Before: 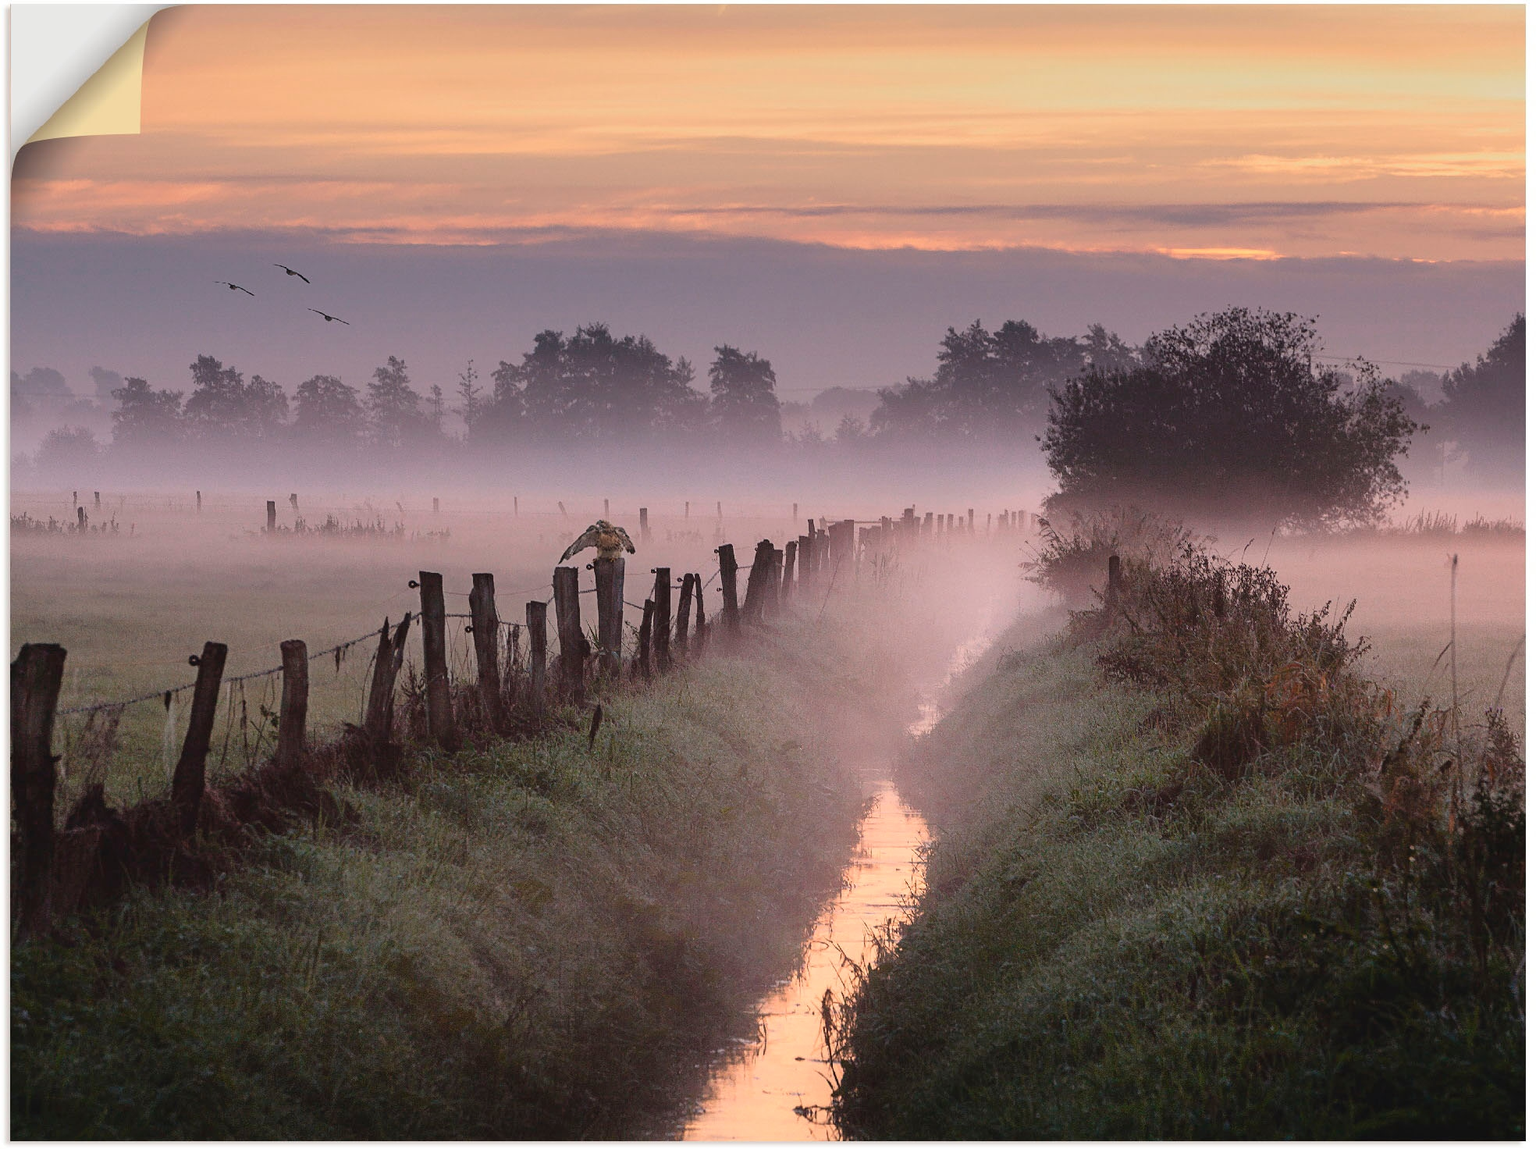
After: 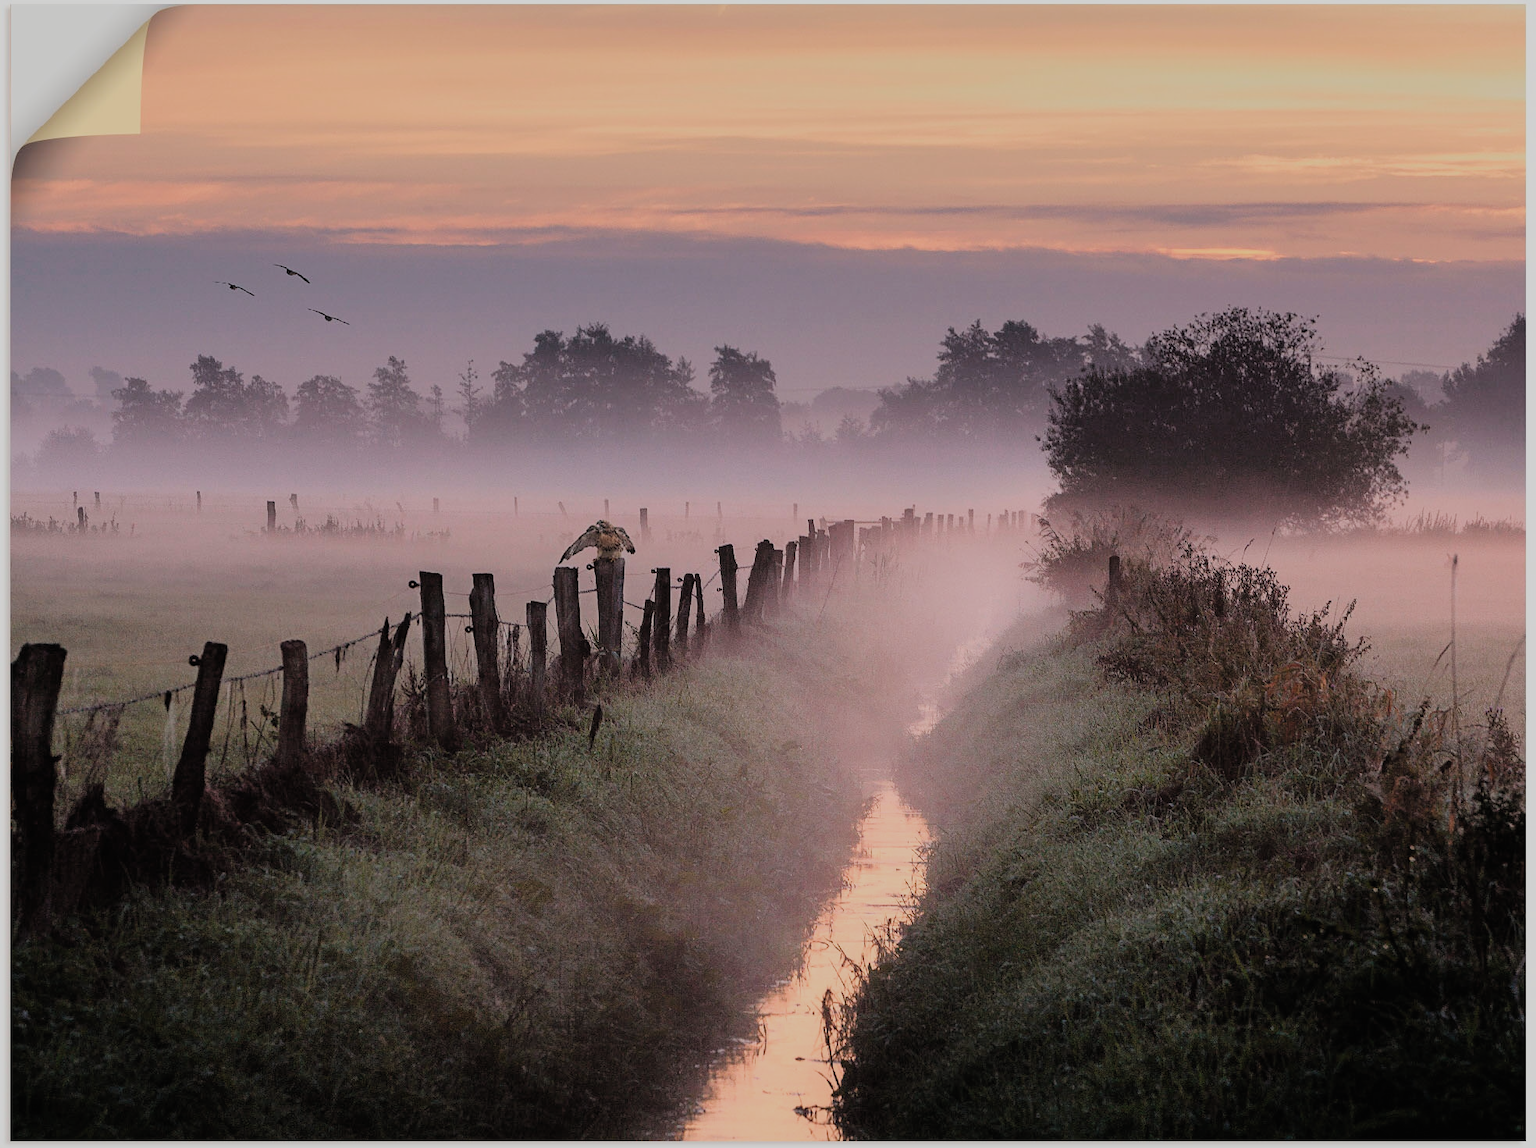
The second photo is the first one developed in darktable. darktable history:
filmic rgb: black relative exposure -7.27 EV, white relative exposure 5.08 EV, hardness 3.21, add noise in highlights 0.099, color science v4 (2020), type of noise poissonian
